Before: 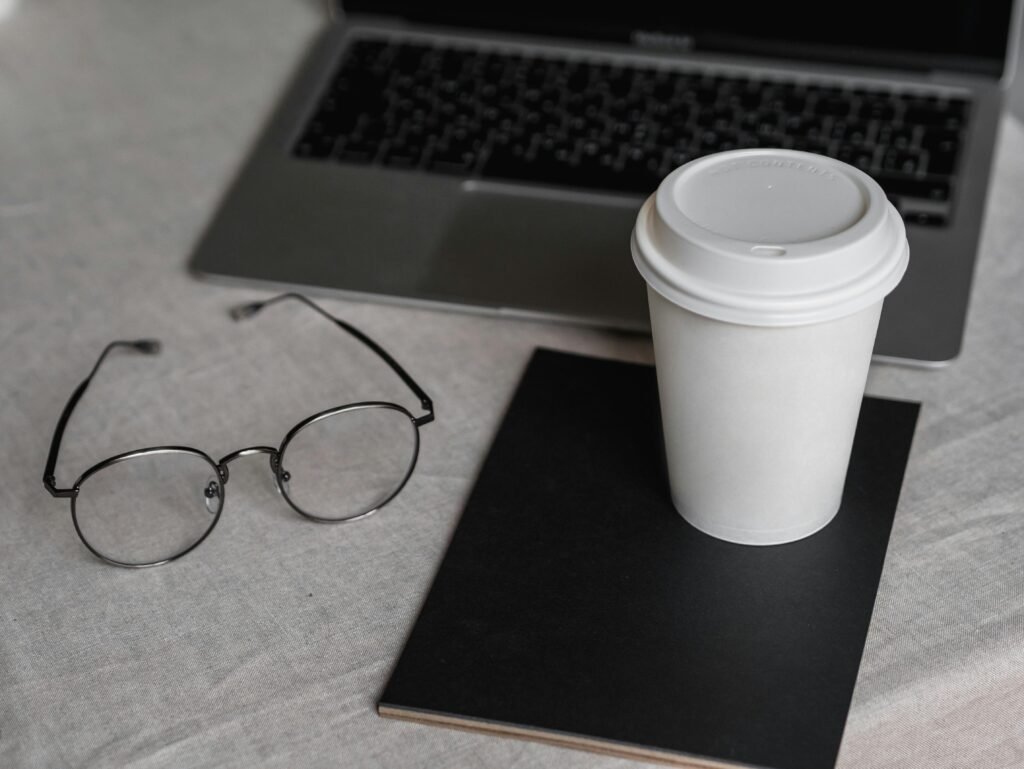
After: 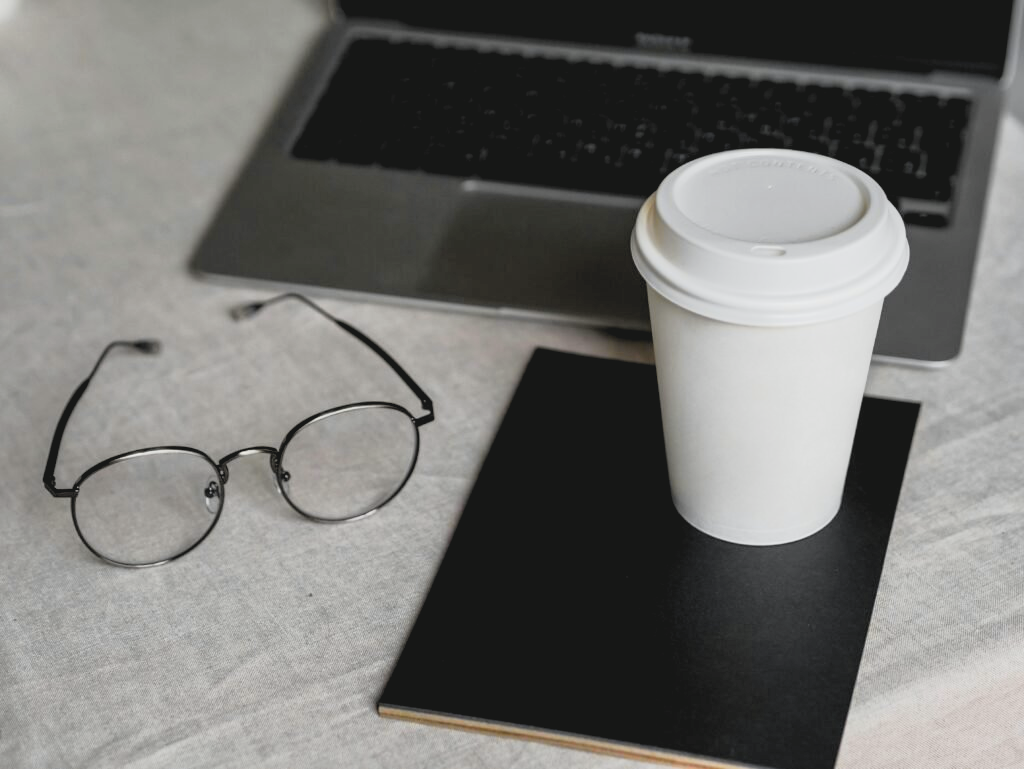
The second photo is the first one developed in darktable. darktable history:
contrast brightness saturation: contrast -0.19, saturation 0.19
tone curve: curves: ch0 [(0, 0.006) (0.037, 0.022) (0.123, 0.105) (0.19, 0.173) (0.277, 0.279) (0.474, 0.517) (0.597, 0.662) (0.687, 0.774) (0.855, 0.891) (1, 0.982)]; ch1 [(0, 0) (0.243, 0.245) (0.422, 0.415) (0.493, 0.495) (0.508, 0.503) (0.544, 0.552) (0.557, 0.582) (0.626, 0.672) (0.694, 0.732) (1, 1)]; ch2 [(0, 0) (0.249, 0.216) (0.356, 0.329) (0.424, 0.442) (0.476, 0.483) (0.498, 0.5) (0.517, 0.519) (0.532, 0.539) (0.562, 0.596) (0.614, 0.662) (0.706, 0.757) (0.808, 0.809) (0.991, 0.968)], color space Lab, independent channels, preserve colors none
rgb levels: levels [[0.01, 0.419, 0.839], [0, 0.5, 1], [0, 0.5, 1]]
